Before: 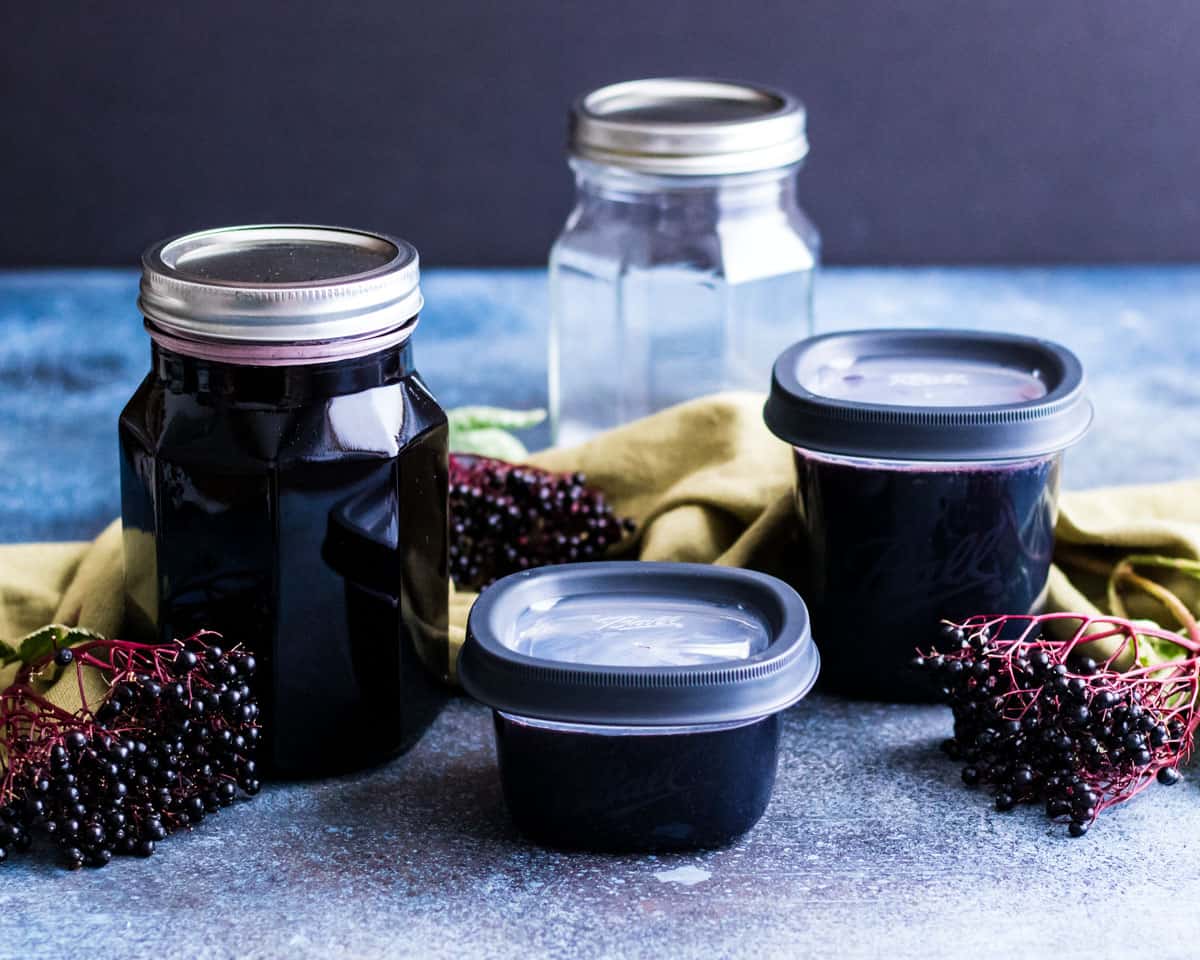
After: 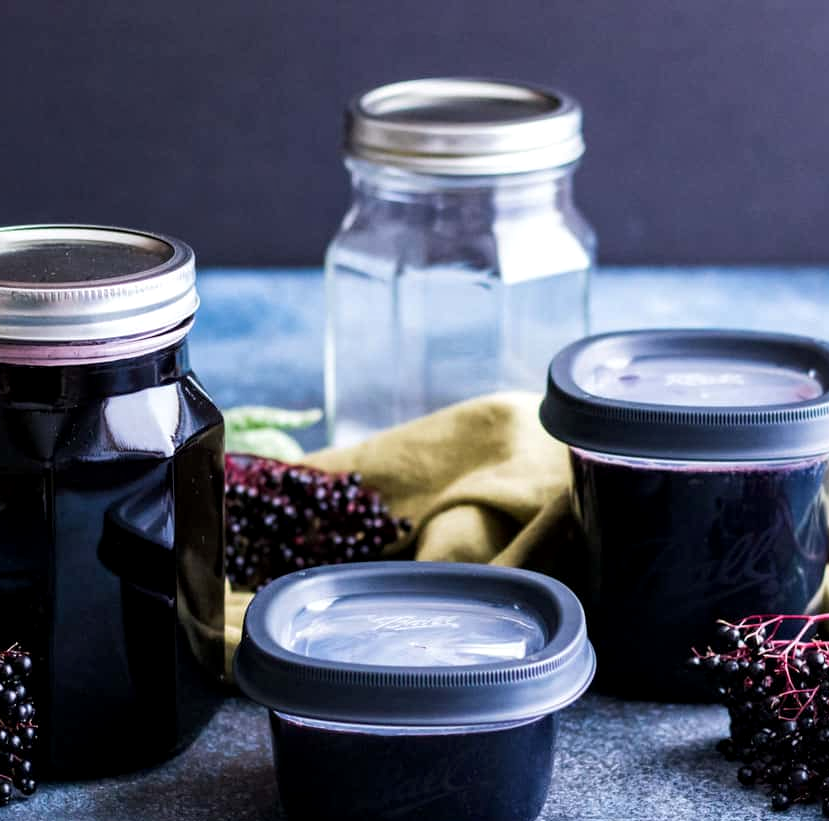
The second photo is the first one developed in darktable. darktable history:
crop: left 18.683%, right 12.209%, bottom 14.401%
local contrast: highlights 100%, shadows 101%, detail 120%, midtone range 0.2
